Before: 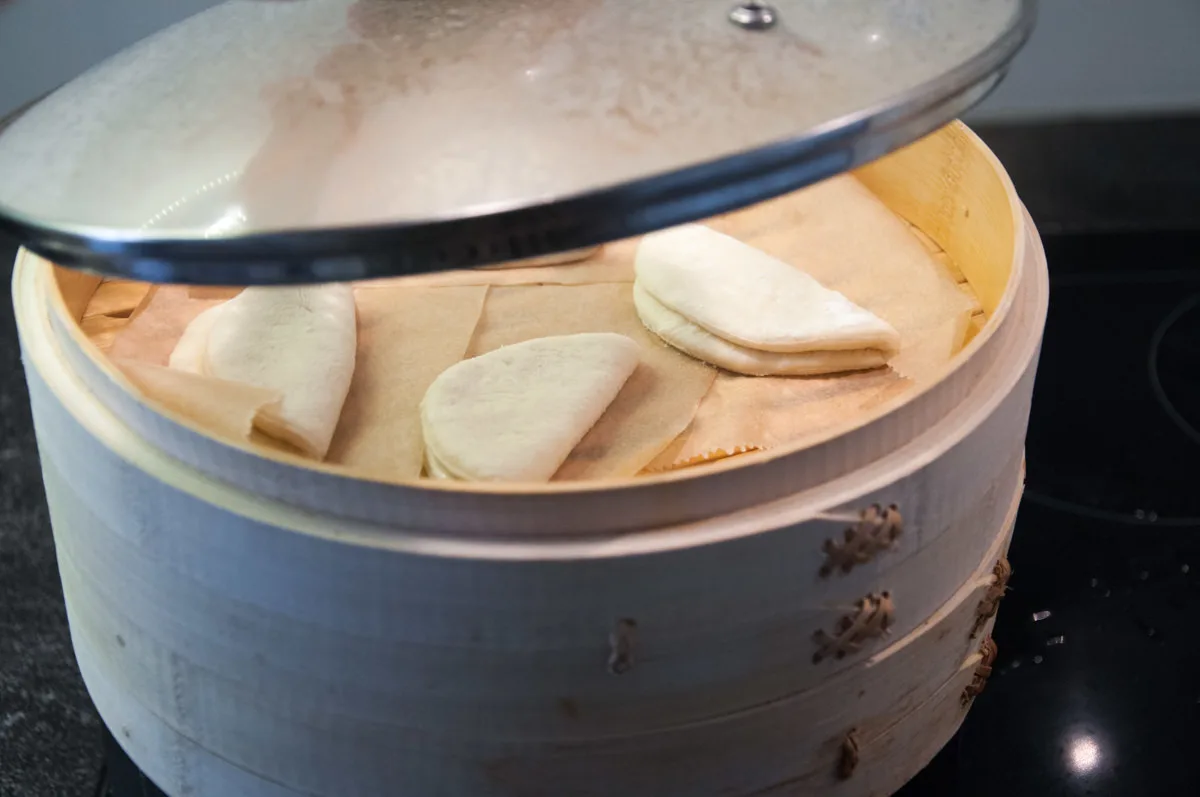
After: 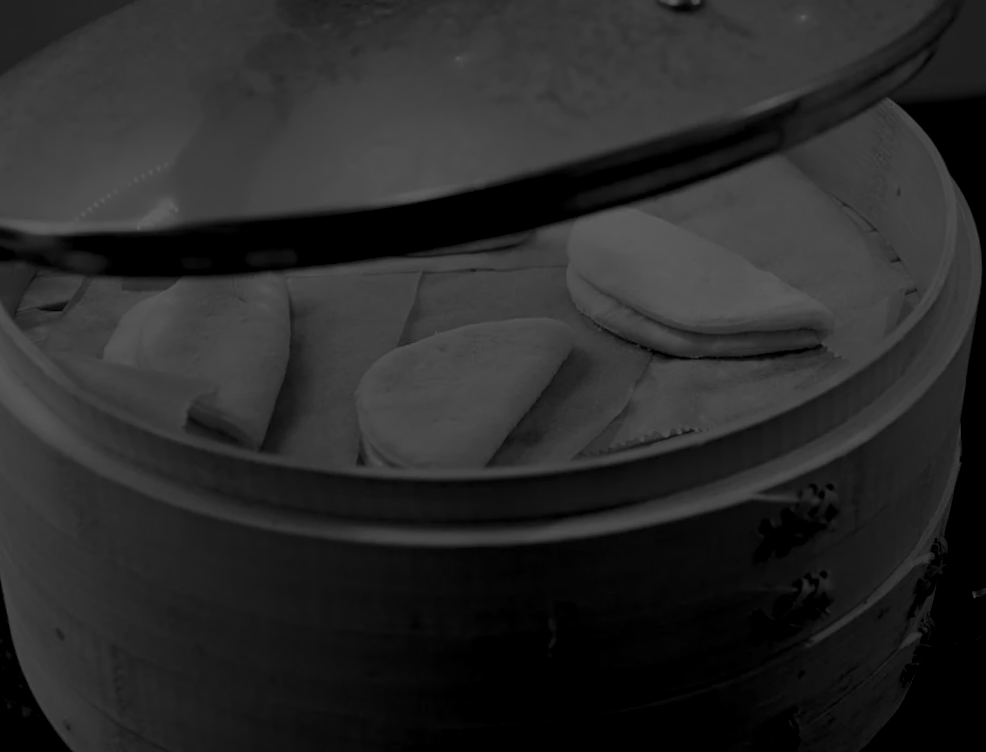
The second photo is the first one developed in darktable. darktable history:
colorize: hue 90°, saturation 19%, lightness 1.59%, version 1
crop and rotate: angle 1°, left 4.281%, top 0.642%, right 11.383%, bottom 2.486%
contrast equalizer: octaves 7, y [[0.509, 0.514, 0.523, 0.542, 0.578, 0.603], [0.5 ×6], [0.509, 0.514, 0.523, 0.542, 0.578, 0.603], [0.001, 0.002, 0.003, 0.005, 0.01, 0.013], [0.001, 0.002, 0.003, 0.005, 0.01, 0.013]]
monochrome: on, module defaults
